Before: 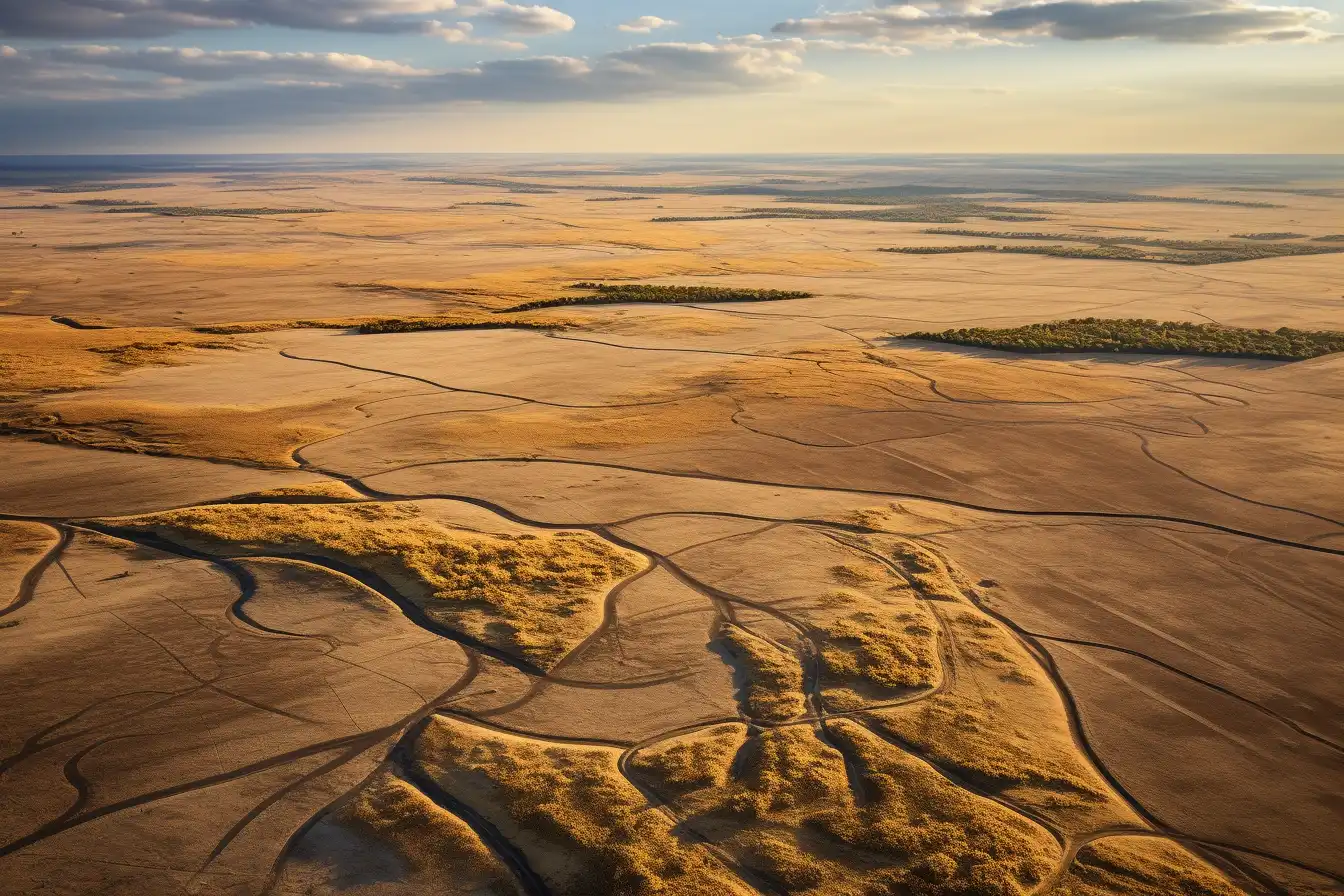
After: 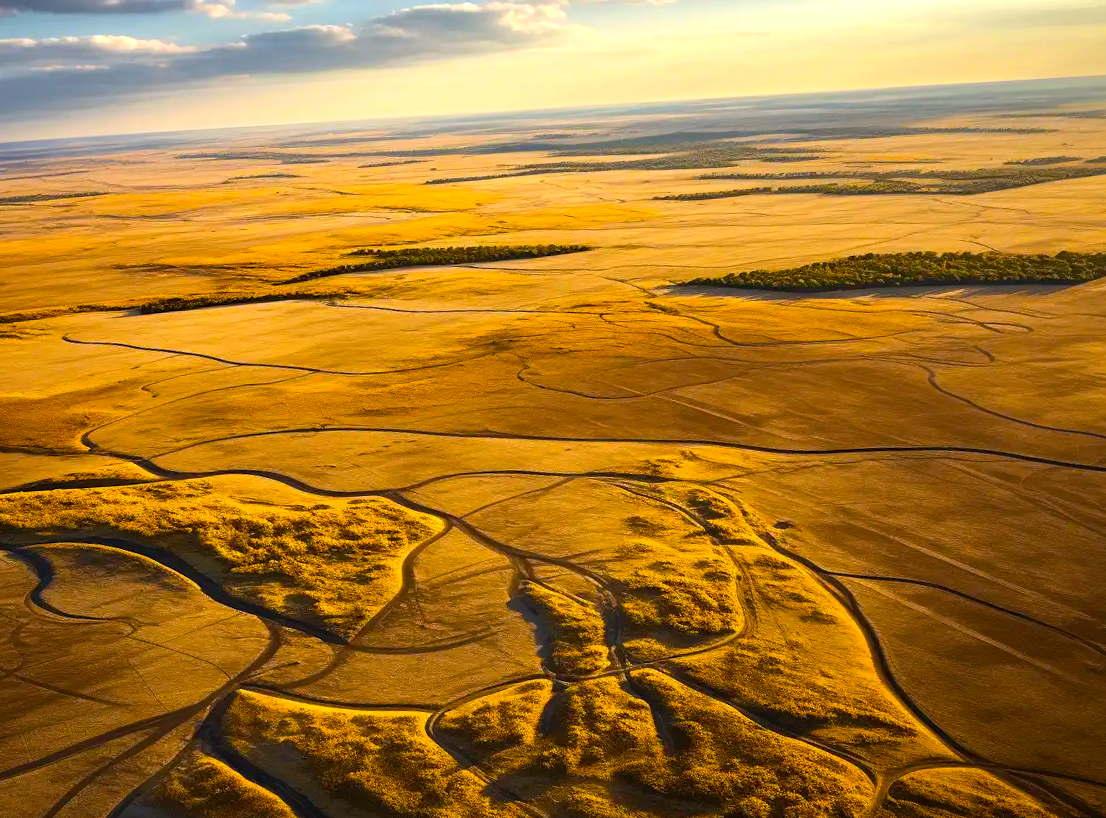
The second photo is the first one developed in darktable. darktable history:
crop and rotate: left 14.584%
rotate and perspective: rotation -3.52°, crop left 0.036, crop right 0.964, crop top 0.081, crop bottom 0.919
color balance rgb: linear chroma grading › global chroma 9%, perceptual saturation grading › global saturation 36%, perceptual brilliance grading › global brilliance 15%, perceptual brilliance grading › shadows -35%, global vibrance 15%
